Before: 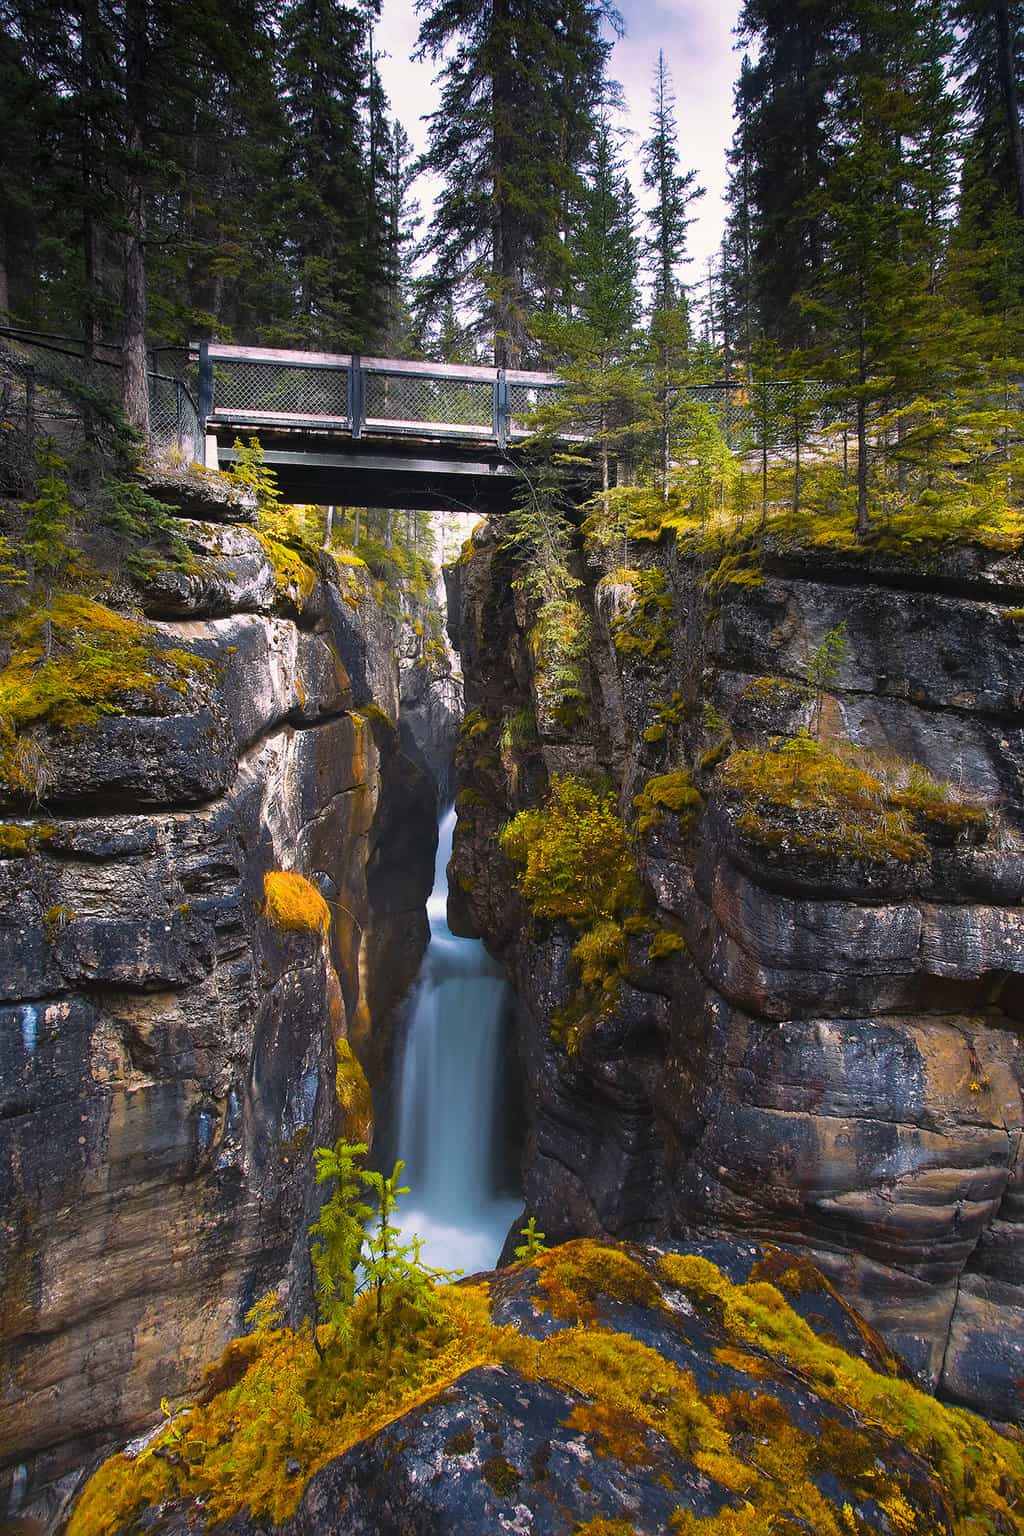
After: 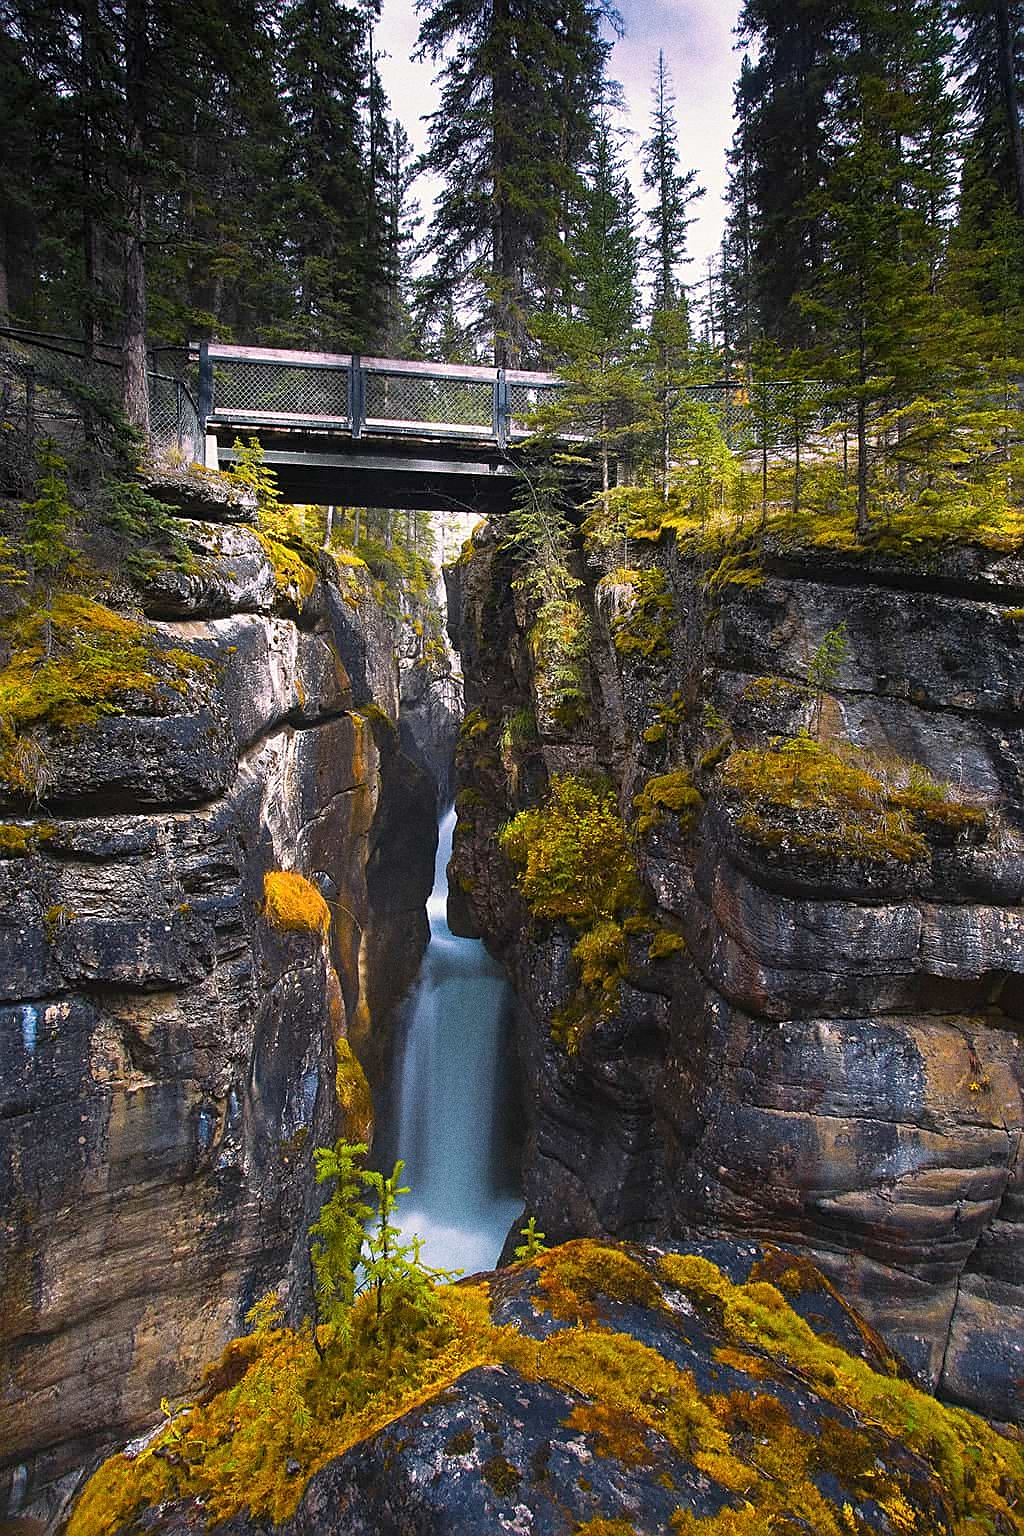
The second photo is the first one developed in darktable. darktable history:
sharpen: on, module defaults
grain: coarseness 11.82 ISO, strength 36.67%, mid-tones bias 74.17%
